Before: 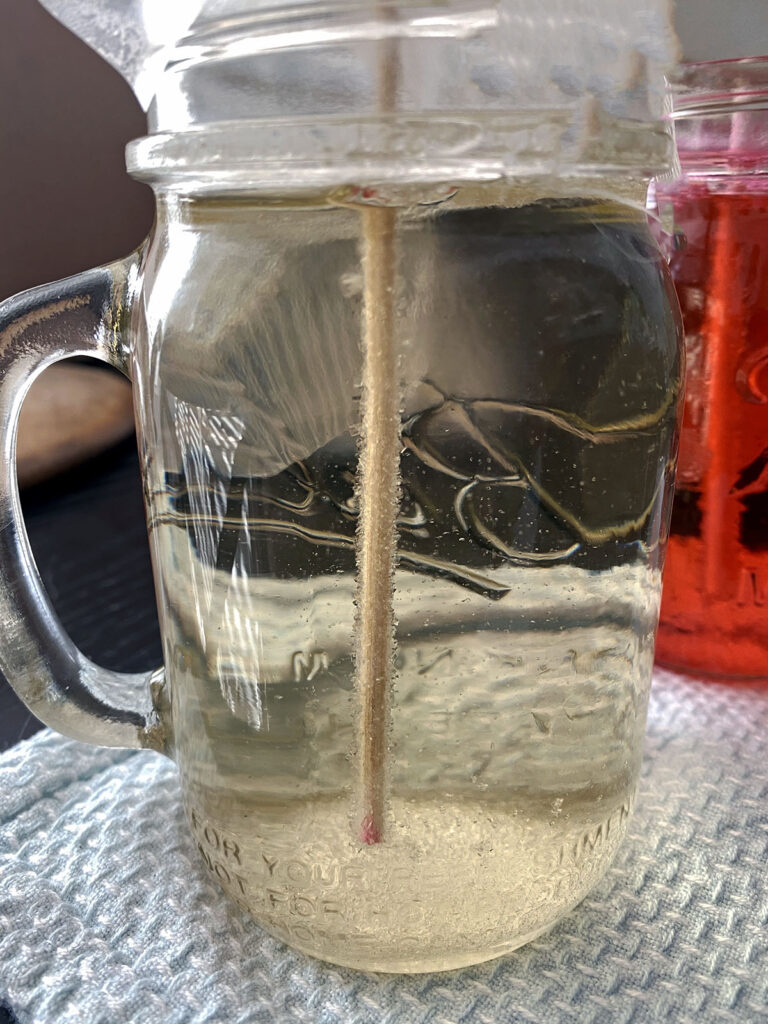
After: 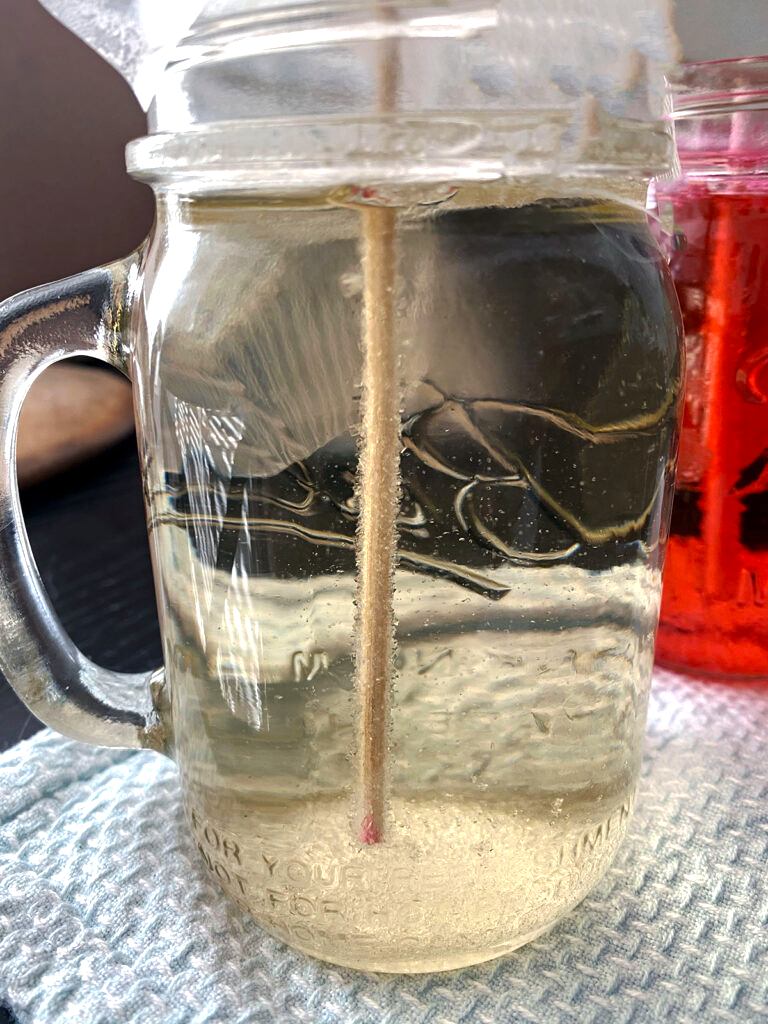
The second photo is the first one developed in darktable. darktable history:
tone equalizer: -8 EV -0.454 EV, -7 EV -0.427 EV, -6 EV -0.334 EV, -5 EV -0.248 EV, -3 EV 0.247 EV, -2 EV 0.323 EV, -1 EV 0.373 EV, +0 EV 0.423 EV, mask exposure compensation -0.508 EV
